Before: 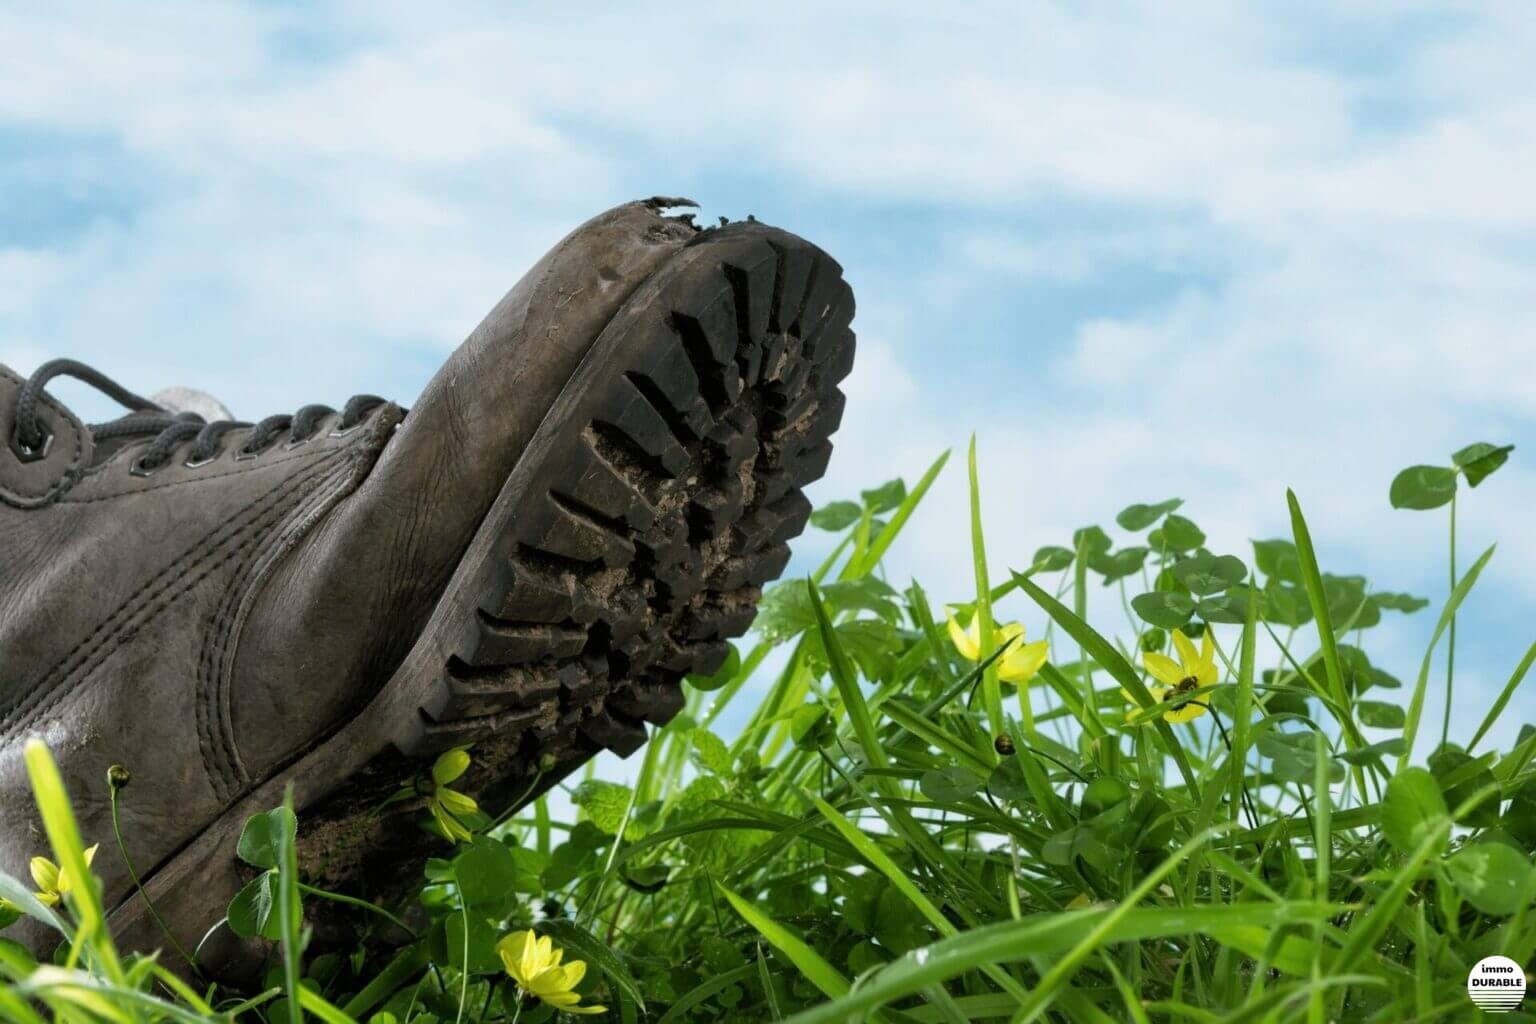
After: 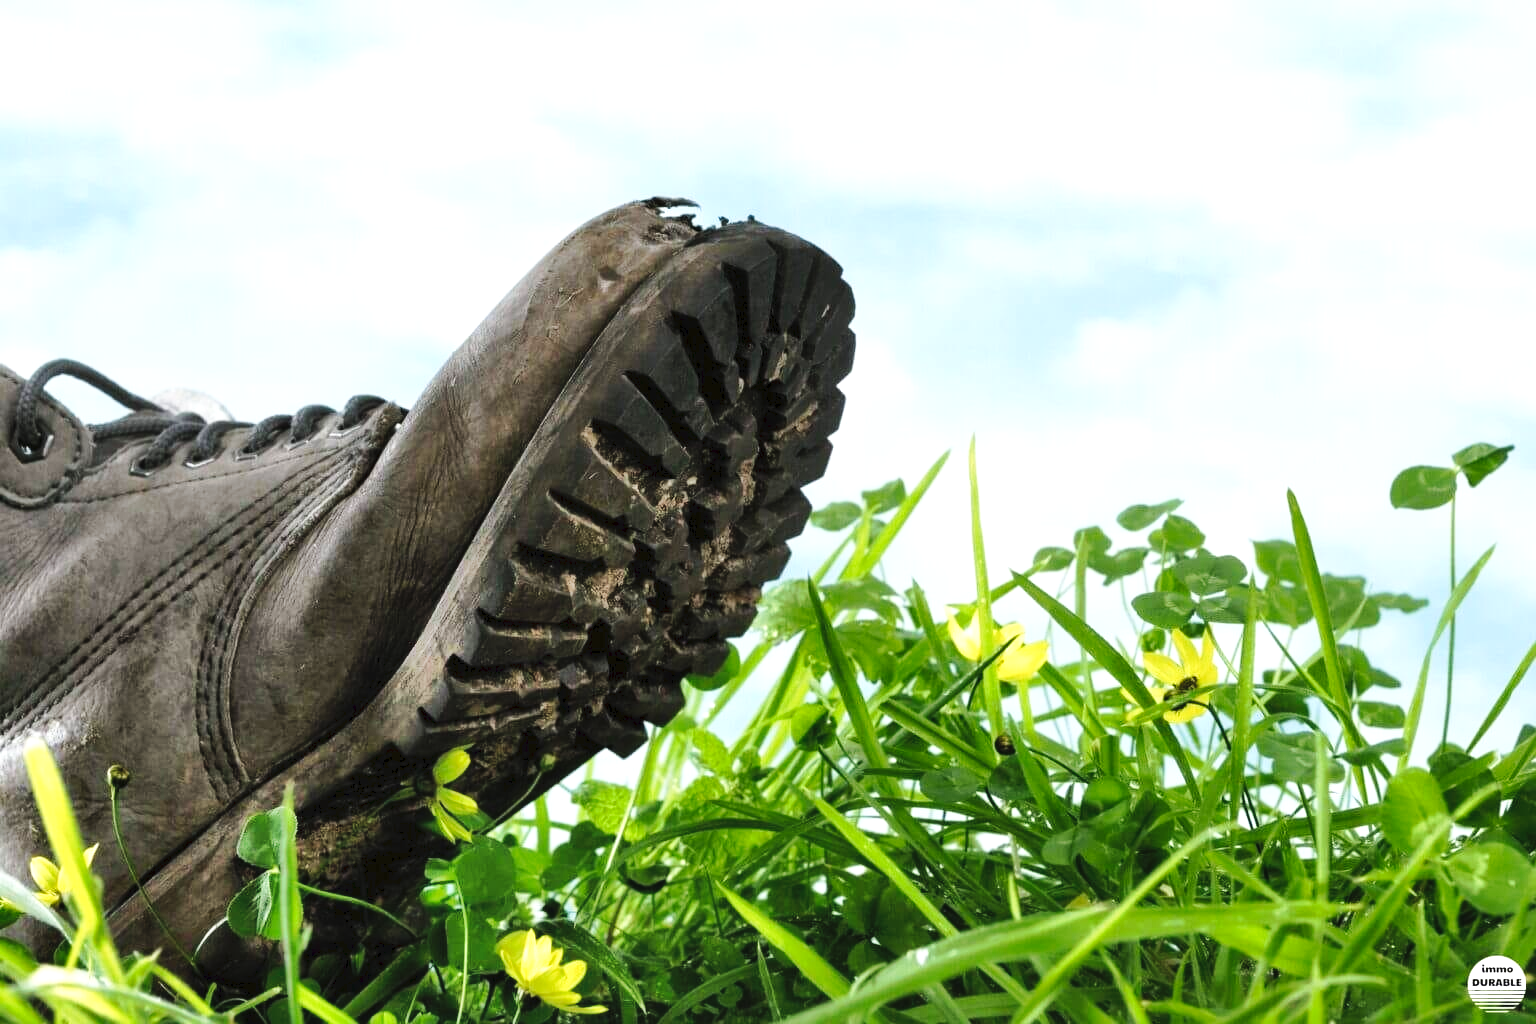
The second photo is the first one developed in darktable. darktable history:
tone curve: curves: ch0 [(0, 0) (0.003, 0.024) (0.011, 0.032) (0.025, 0.041) (0.044, 0.054) (0.069, 0.069) (0.1, 0.09) (0.136, 0.116) (0.177, 0.162) (0.224, 0.213) (0.277, 0.278) (0.335, 0.359) (0.399, 0.447) (0.468, 0.543) (0.543, 0.621) (0.623, 0.717) (0.709, 0.807) (0.801, 0.876) (0.898, 0.934) (1, 1)], preserve colors none
shadows and highlights: radius 110.86, shadows 51.09, white point adjustment 9.16, highlights -4.17, highlights color adjustment 32.2%, soften with gaussian
